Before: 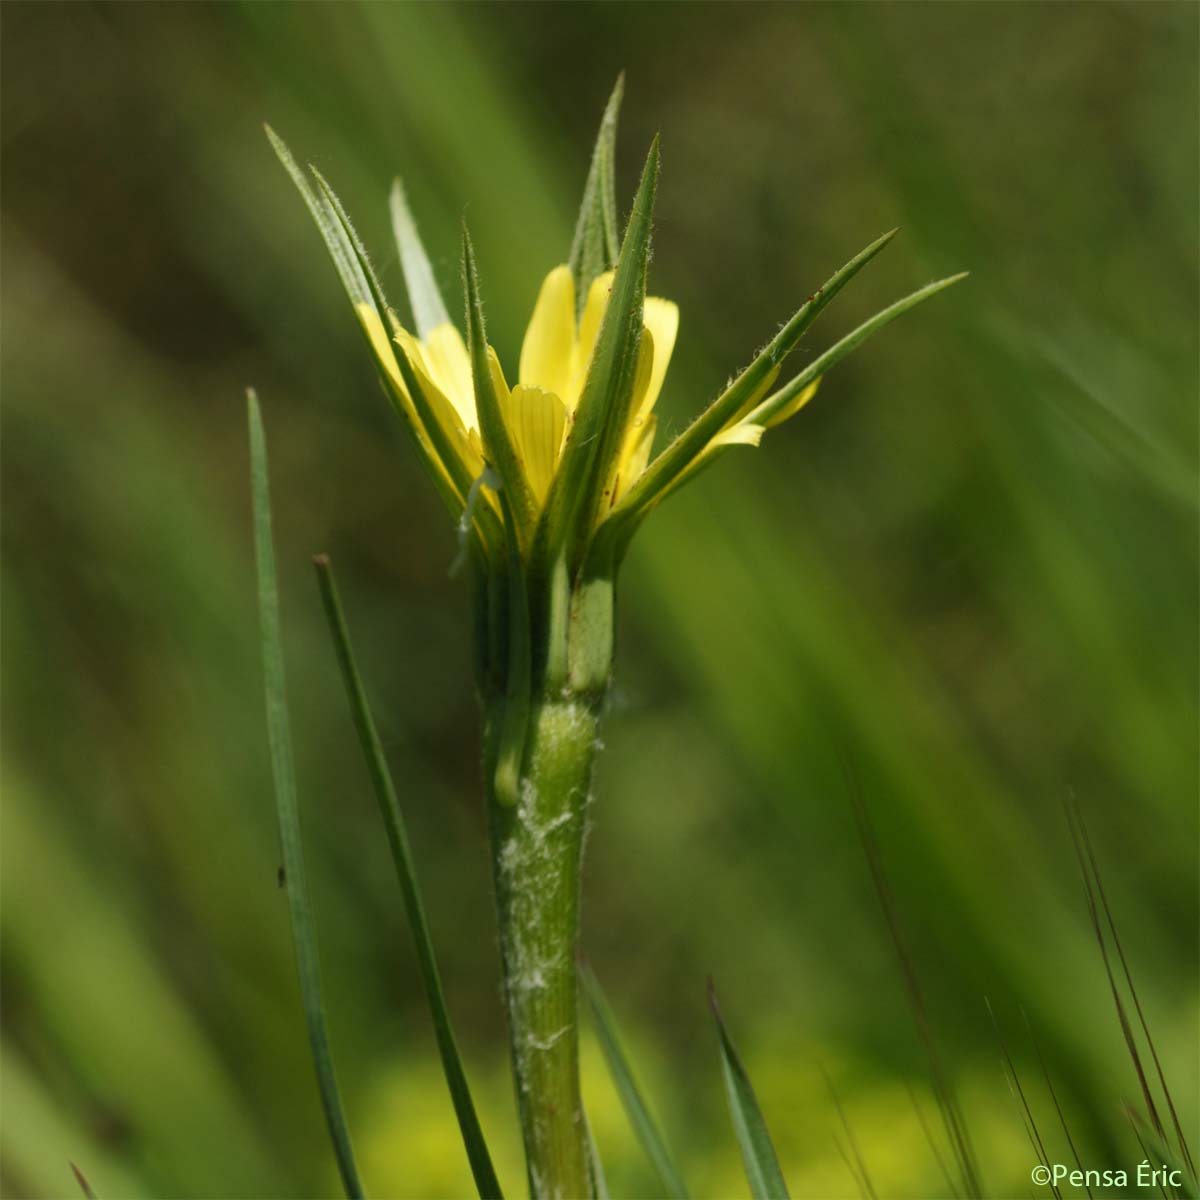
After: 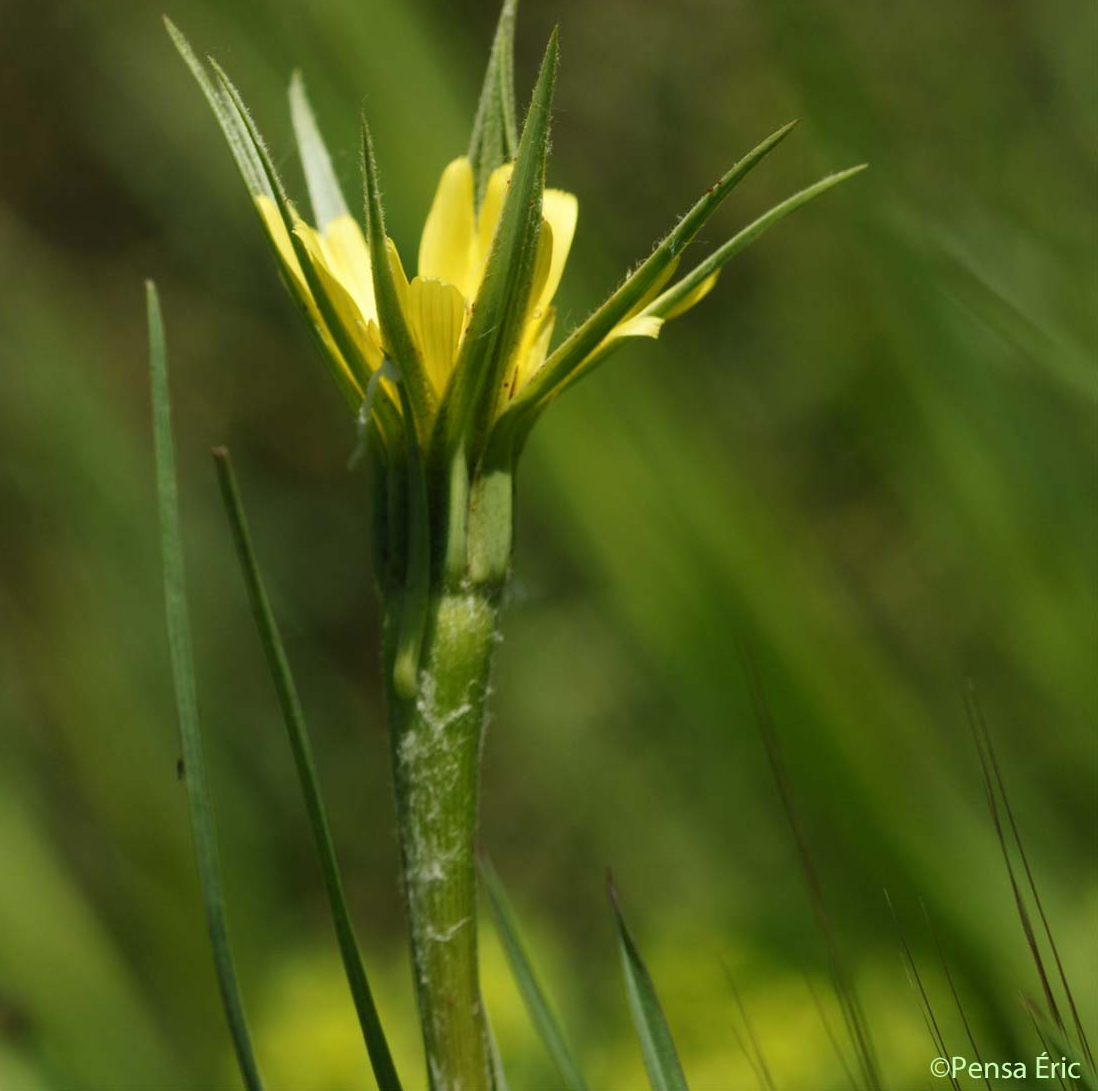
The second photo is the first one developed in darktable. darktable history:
crop and rotate: left 8.471%, top 9.014%
